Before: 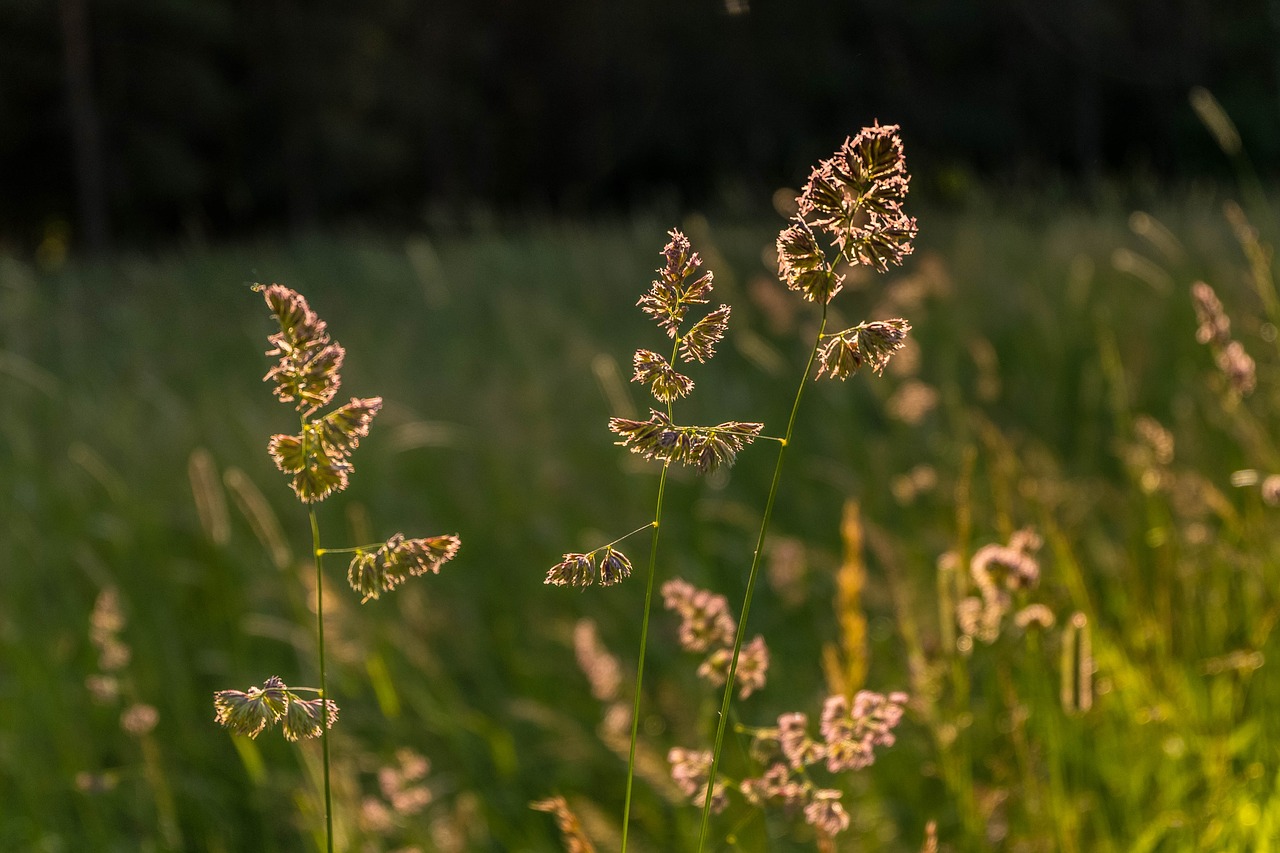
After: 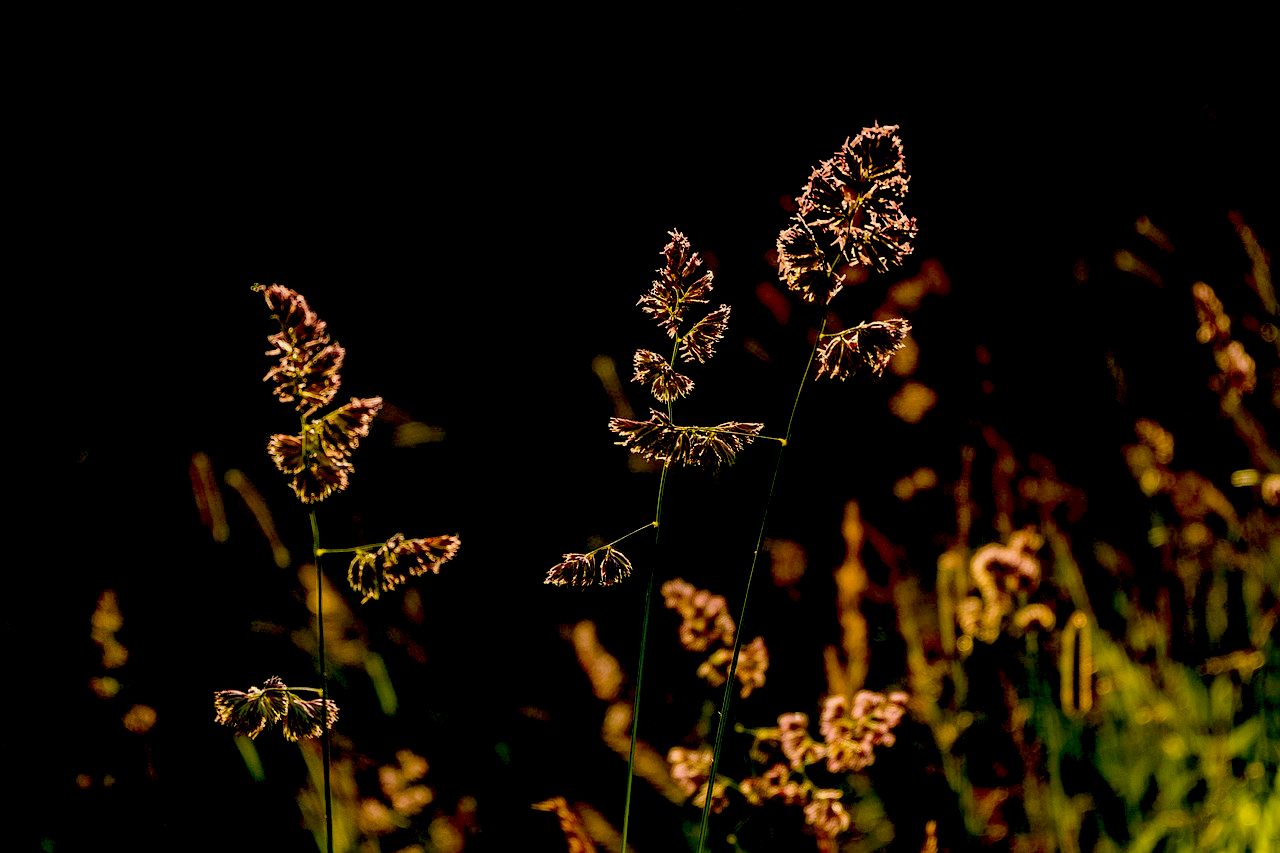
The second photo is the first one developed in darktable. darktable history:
exposure: black level correction 0.1, exposure -0.092 EV, compensate highlight preservation false
